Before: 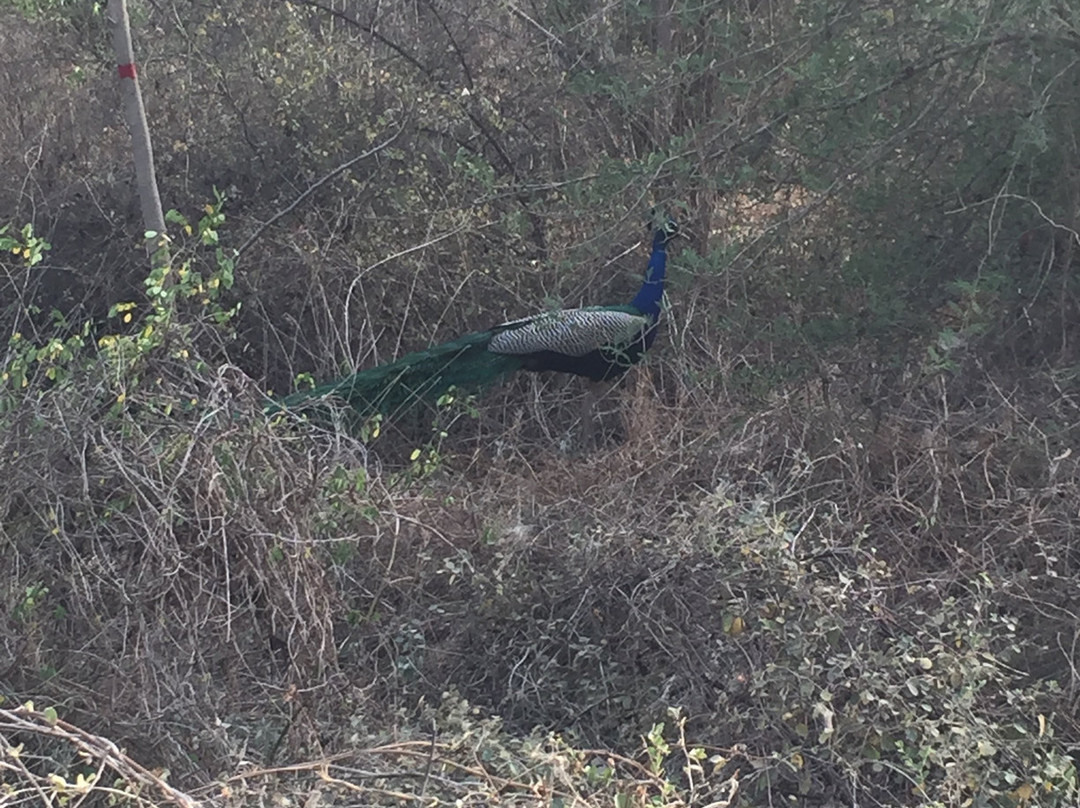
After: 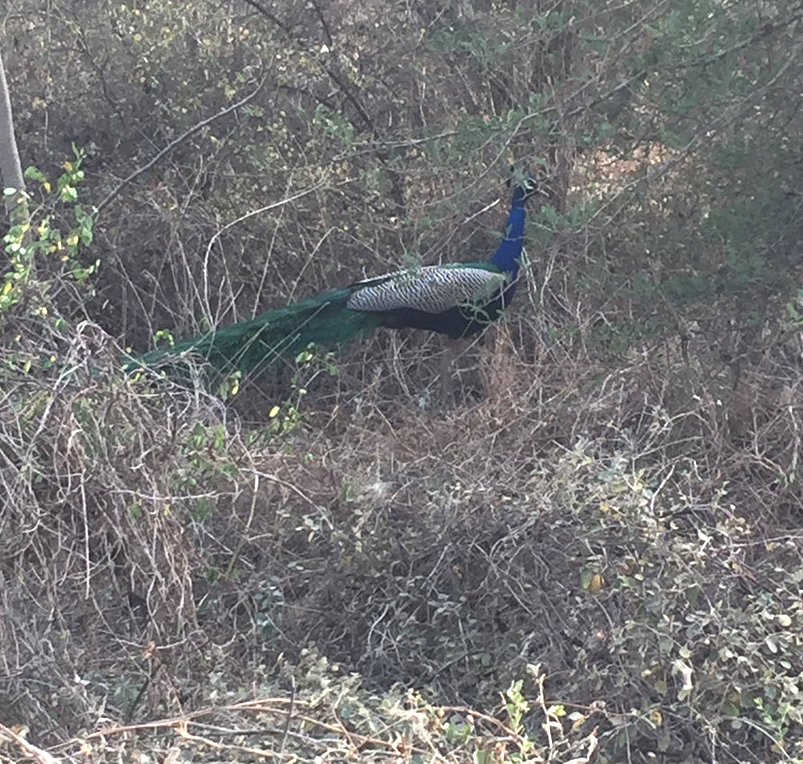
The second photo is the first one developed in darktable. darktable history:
crop and rotate: left 13.075%, top 5.419%, right 12.566%
exposure: exposure 0.655 EV, compensate highlight preservation false
